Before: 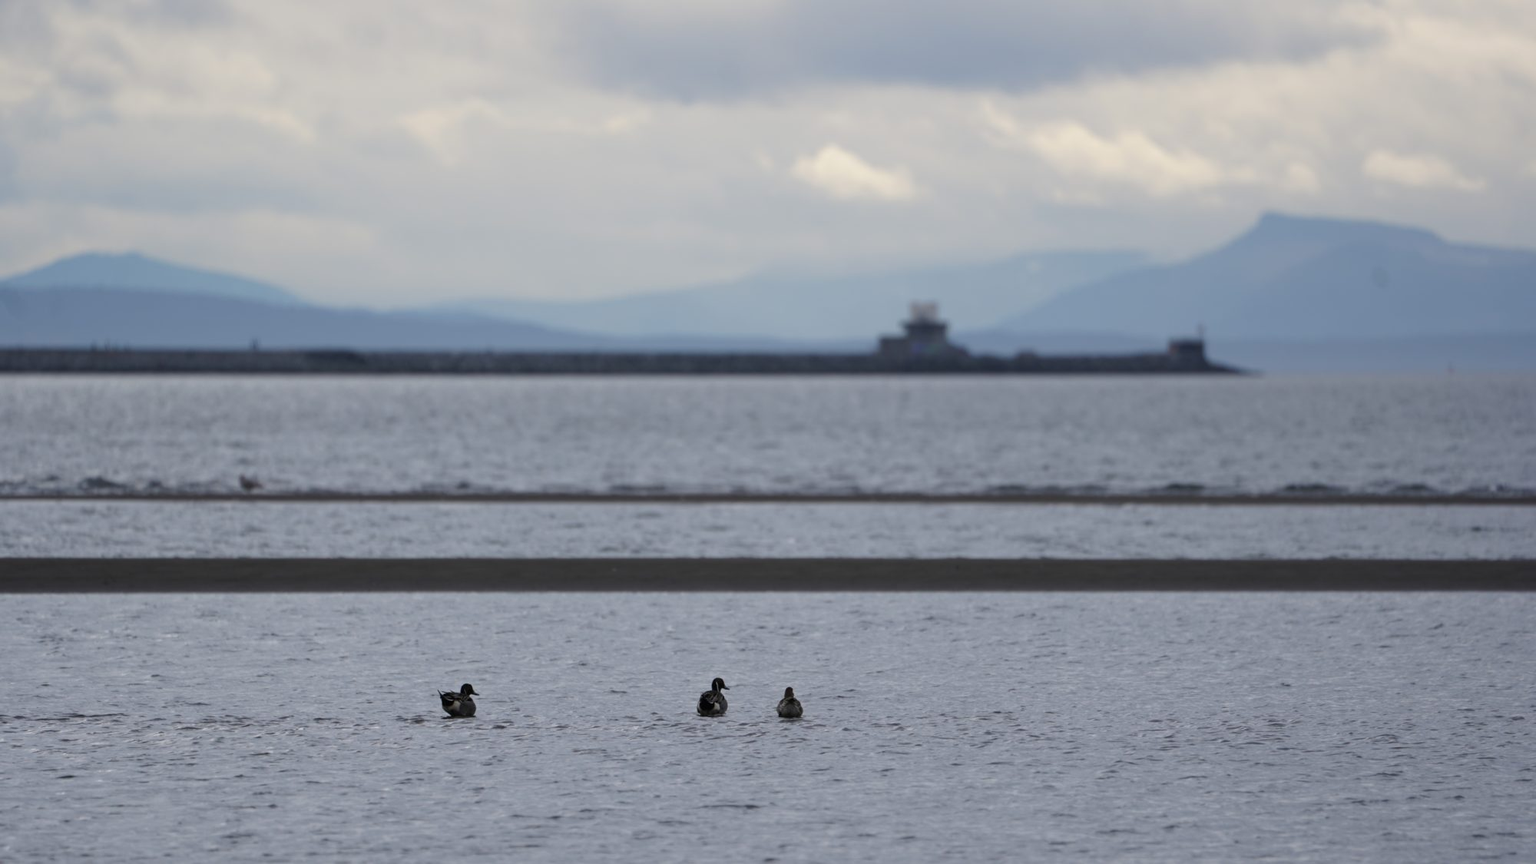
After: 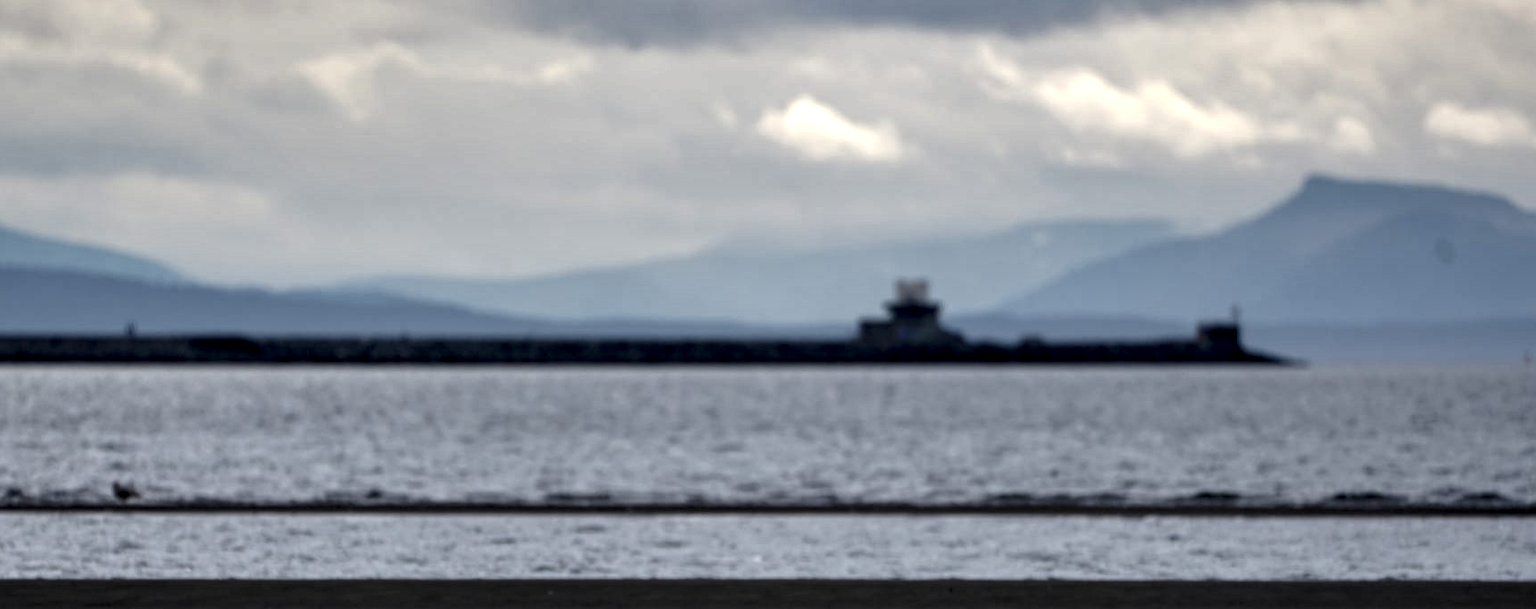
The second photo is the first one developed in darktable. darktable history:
shadows and highlights: white point adjustment 0.05, highlights color adjustment 55.9%, soften with gaussian
crop and rotate: left 9.345%, top 7.22%, right 4.982%, bottom 32.331%
local contrast: detail 203%
